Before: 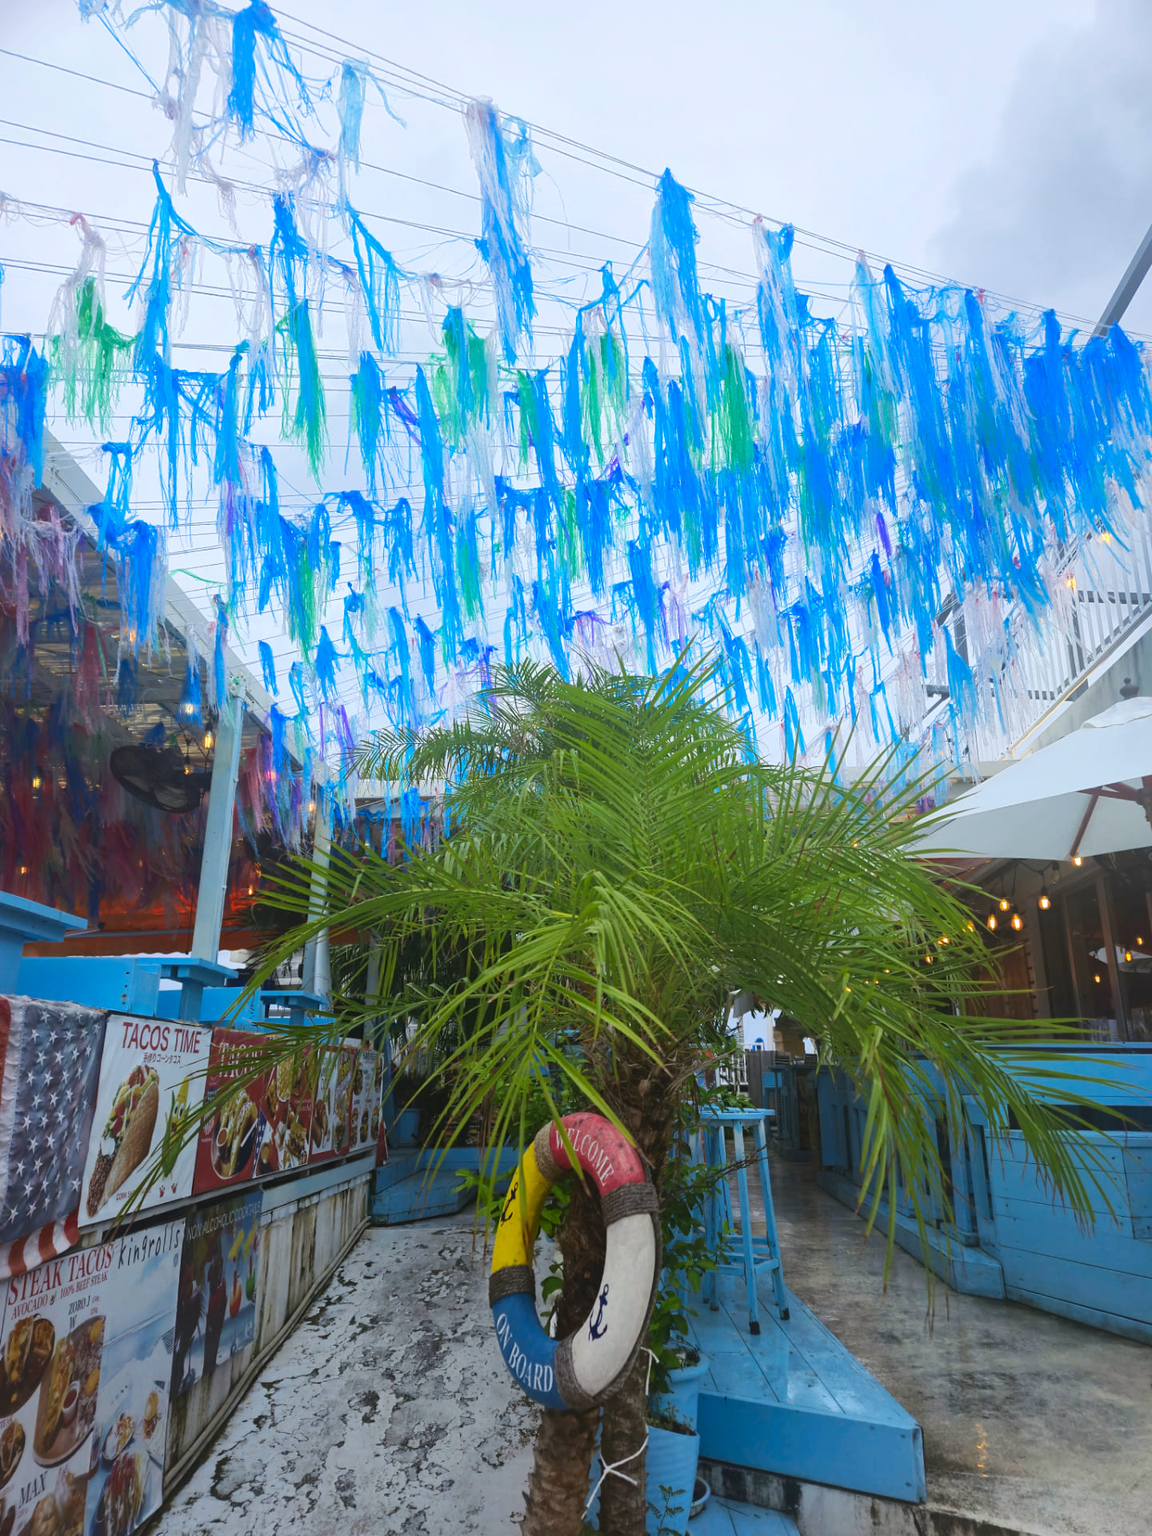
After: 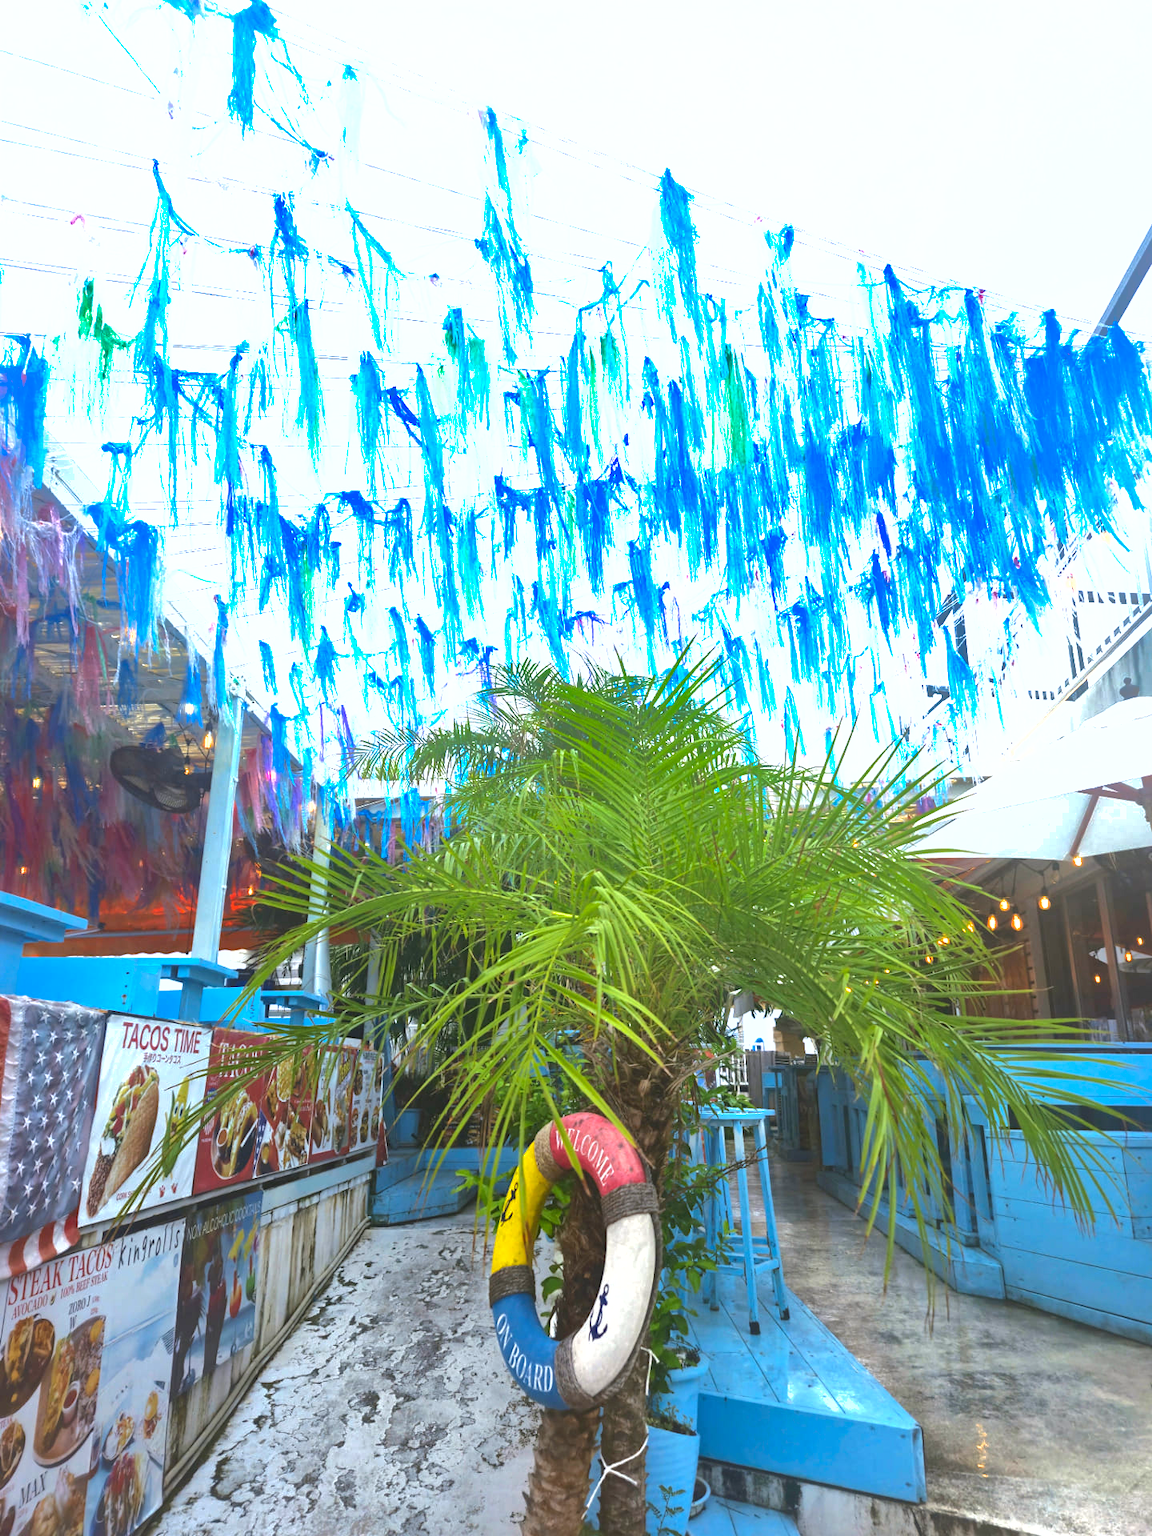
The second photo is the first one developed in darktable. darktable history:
exposure: exposure 1.231 EV, compensate highlight preservation false
shadows and highlights: shadows 39.46, highlights -60.1
